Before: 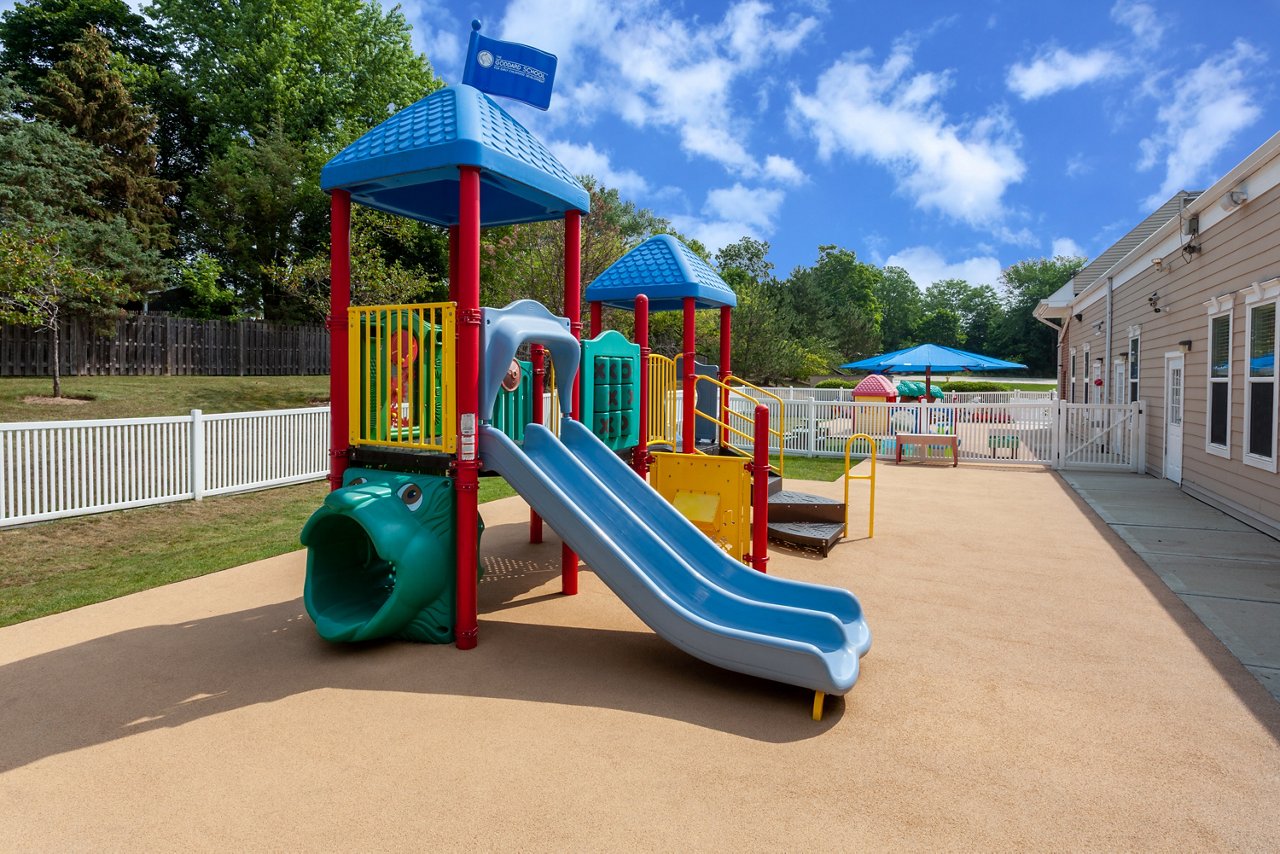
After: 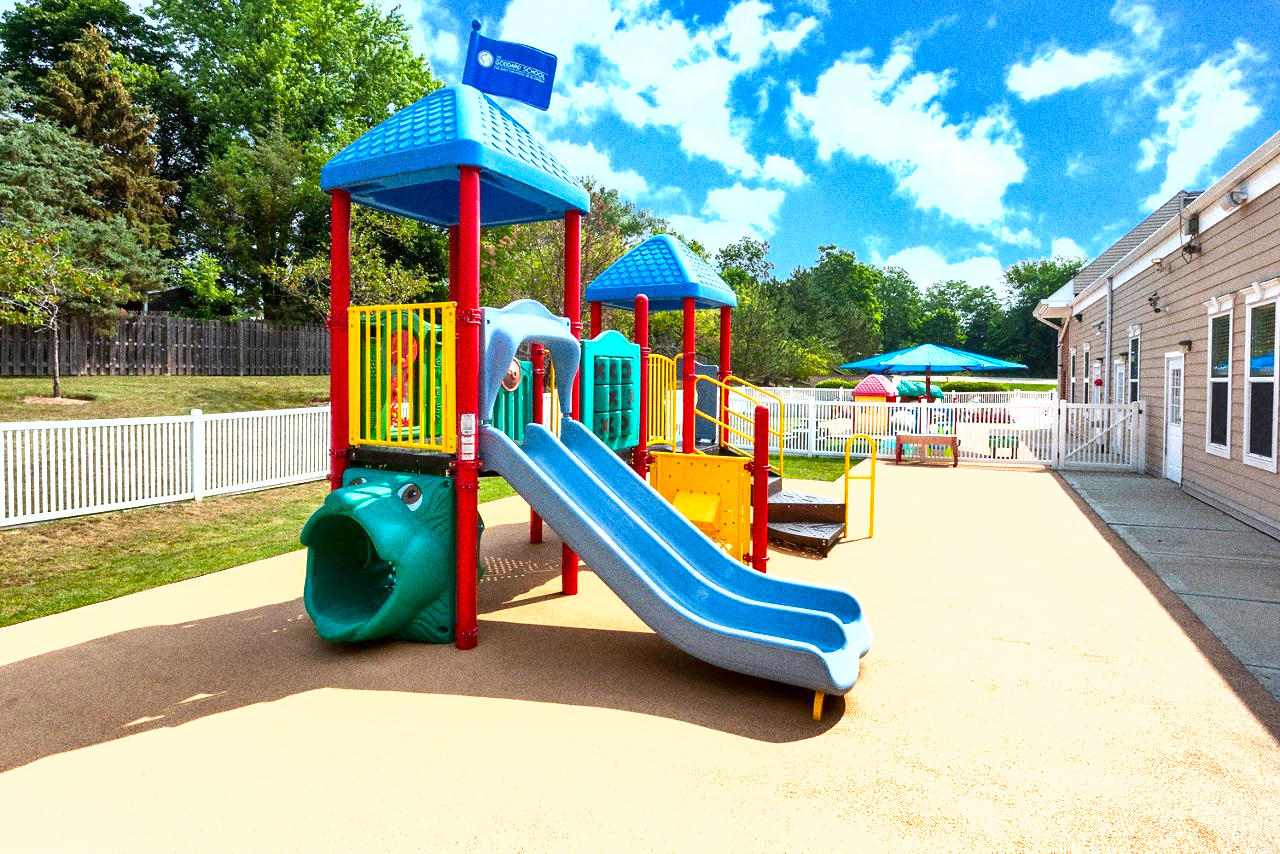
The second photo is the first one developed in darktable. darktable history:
shadows and highlights: low approximation 0.01, soften with gaussian
color balance: output saturation 110%
exposure: exposure 1.223 EV, compensate highlight preservation false
grain: coarseness 0.09 ISO, strength 40%
